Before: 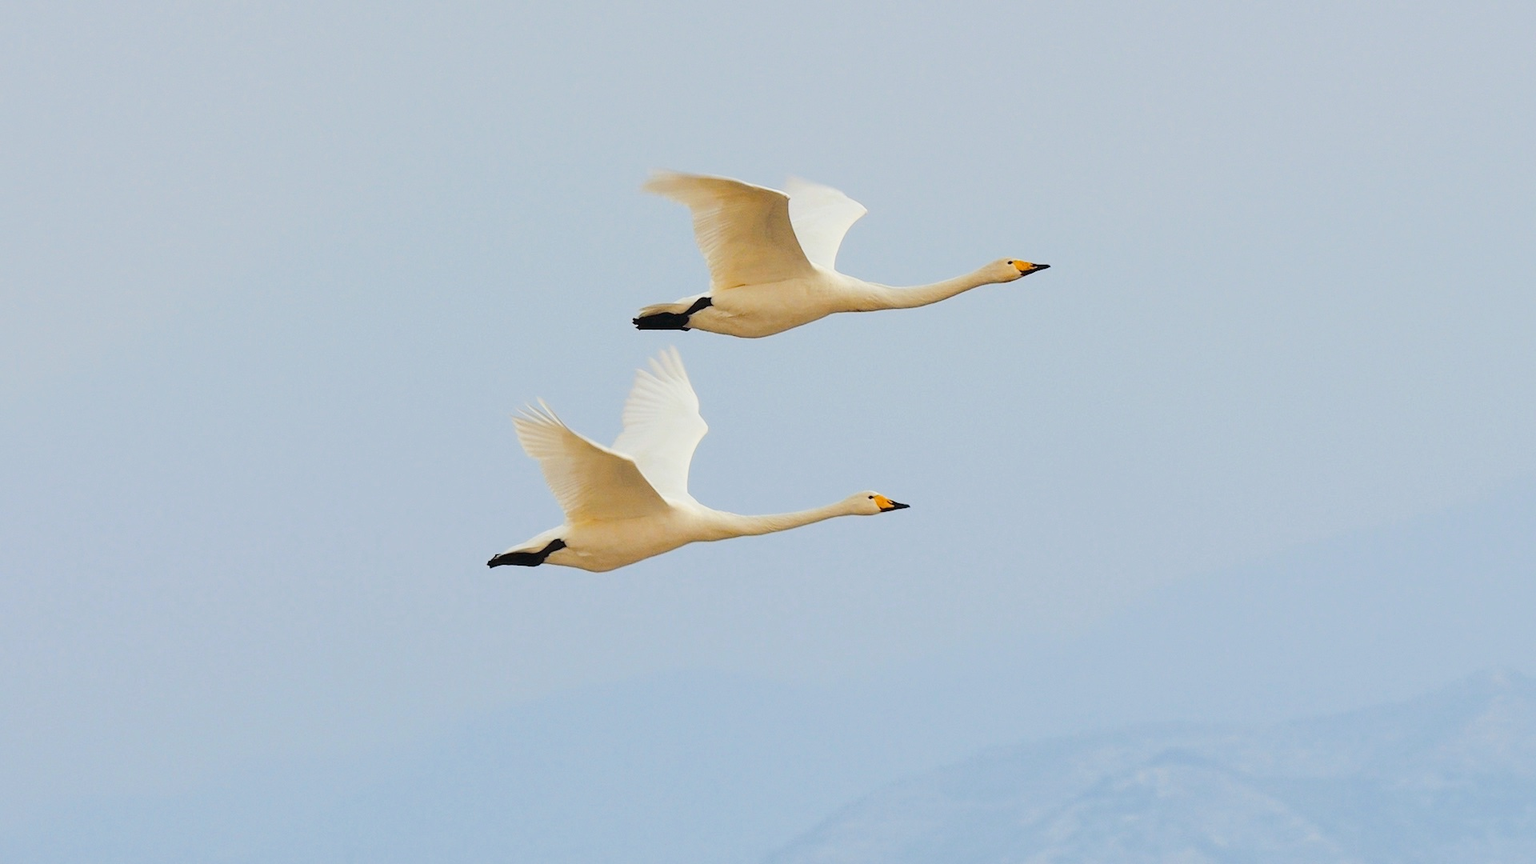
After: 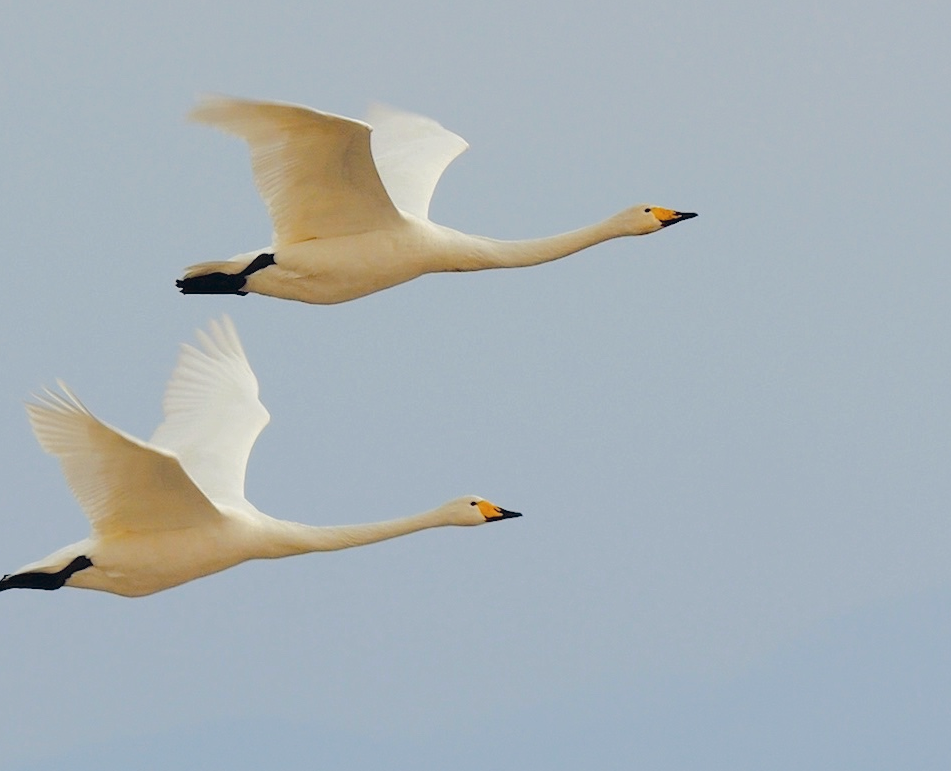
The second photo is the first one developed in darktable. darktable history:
exposure: exposure 0.081 EV, compensate highlight preservation false
crop: left 32.075%, top 10.976%, right 18.355%, bottom 17.596%
rgb curve: curves: ch0 [(0, 0) (0.175, 0.154) (0.785, 0.663) (1, 1)]
contrast brightness saturation: contrast 0.01, saturation -0.05
color correction: highlights a* 0.207, highlights b* 2.7, shadows a* -0.874, shadows b* -4.78
